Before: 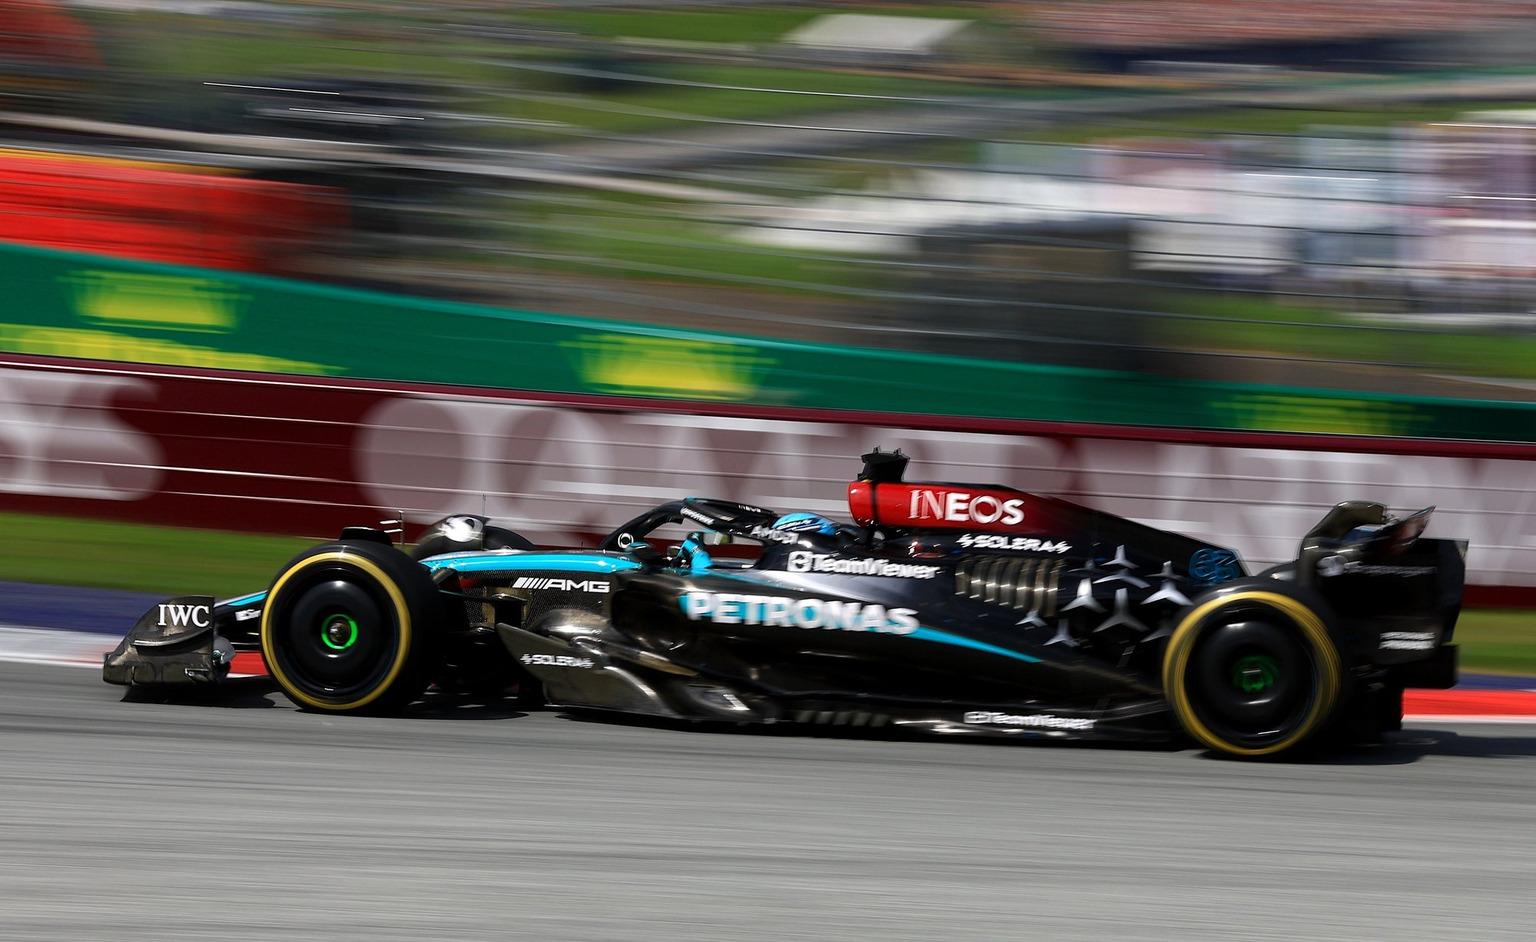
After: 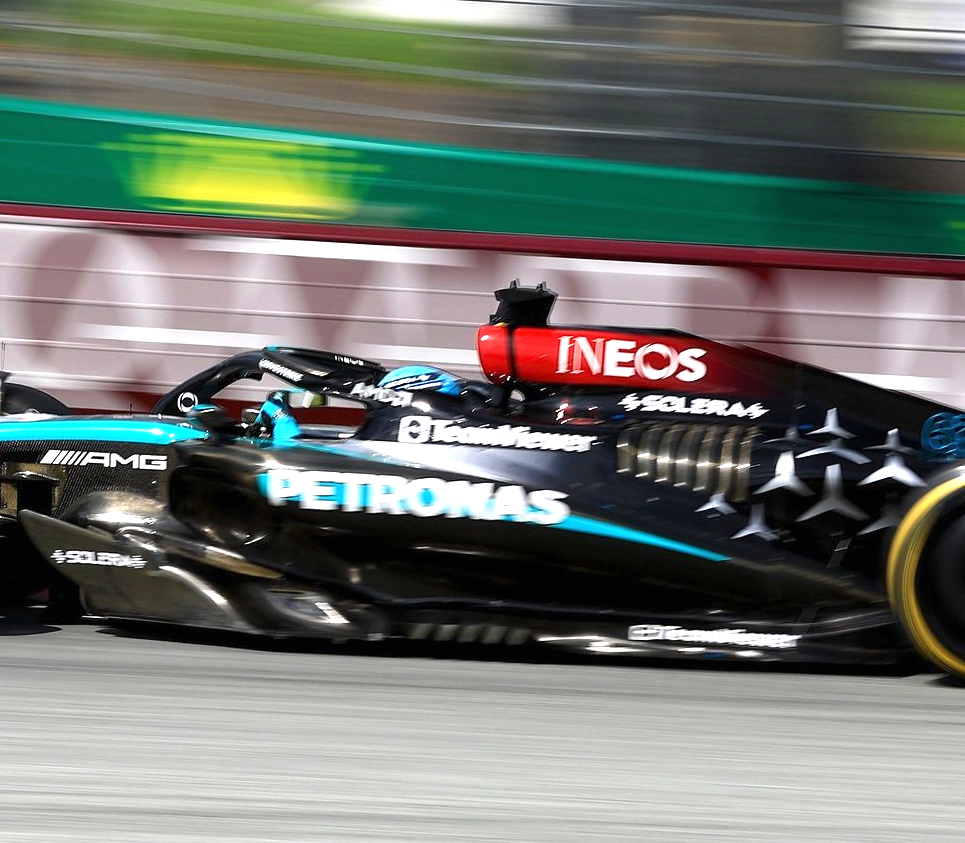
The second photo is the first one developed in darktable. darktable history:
crop: left 31.379%, top 24.658%, right 20.326%, bottom 6.628%
exposure: black level correction 0, exposure 0.953 EV, compensate exposure bias true, compensate highlight preservation false
tone equalizer: on, module defaults
